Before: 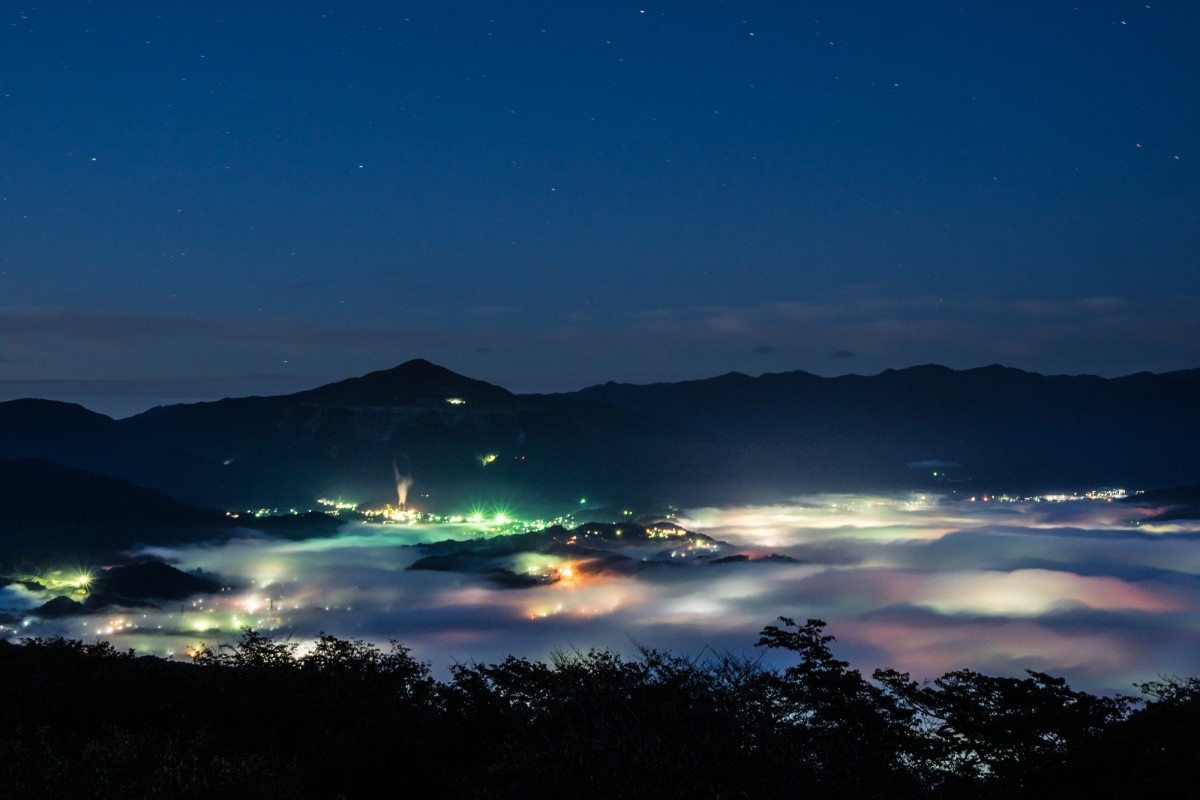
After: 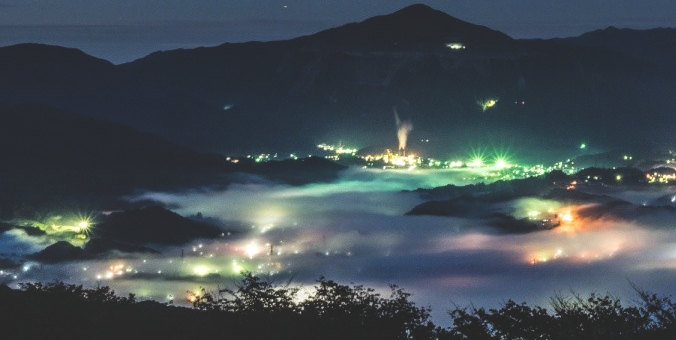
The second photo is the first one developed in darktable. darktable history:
crop: top 44.483%, right 43.593%, bottom 12.892%
exposure: black level correction -0.023, exposure -0.039 EV, compensate highlight preservation false
local contrast: on, module defaults
